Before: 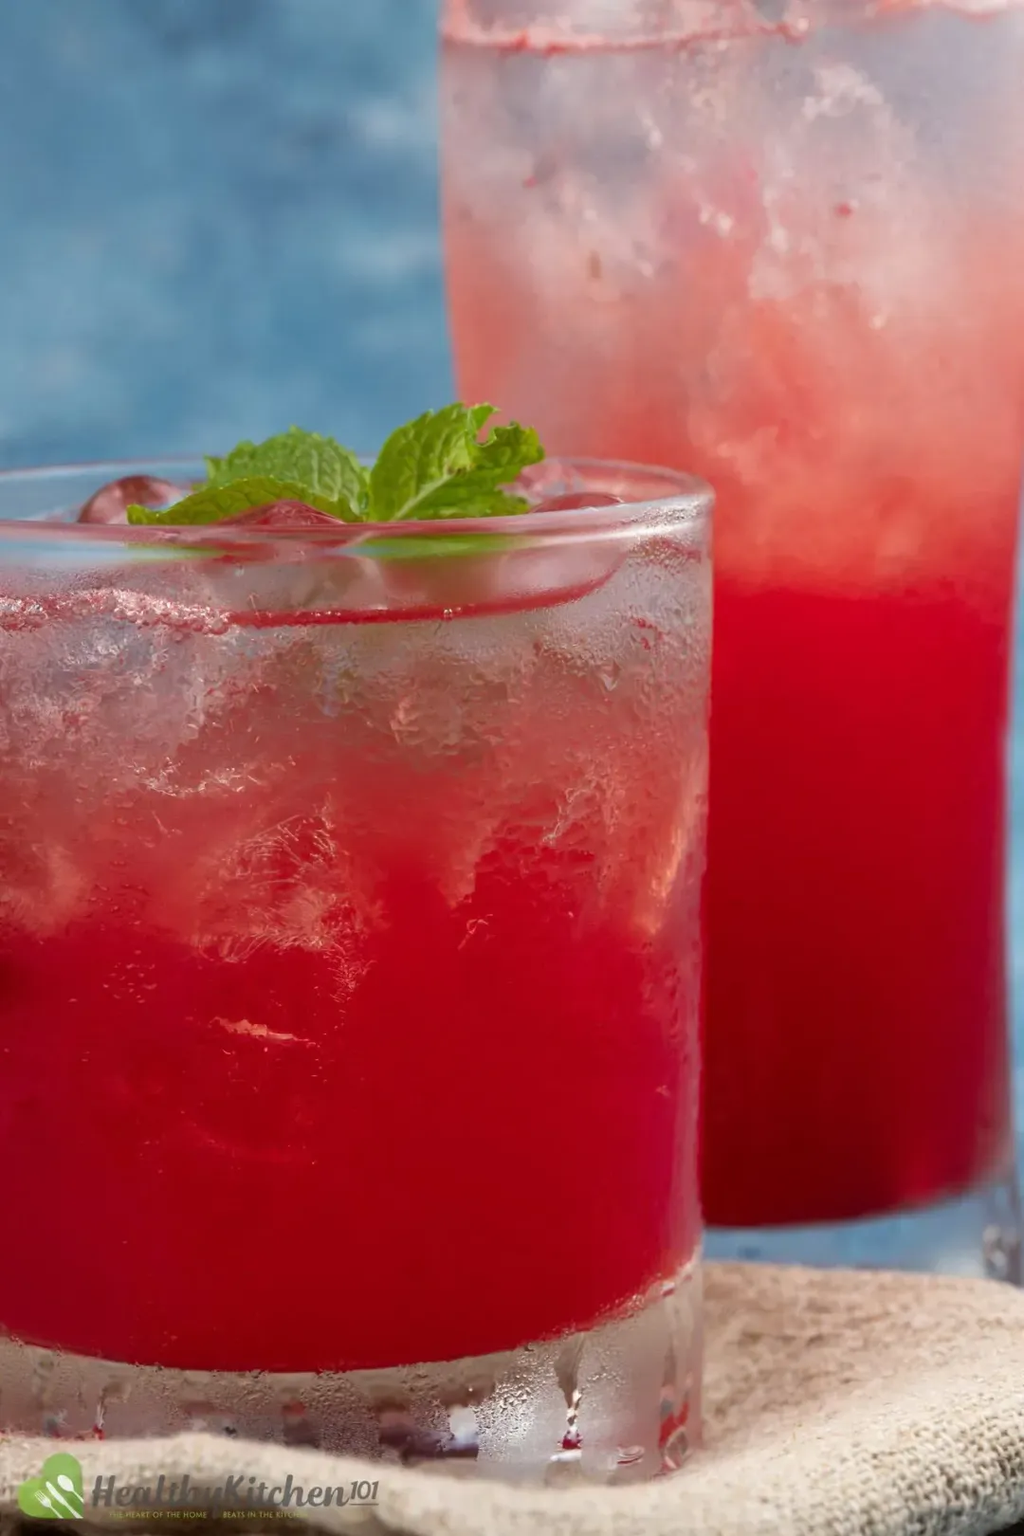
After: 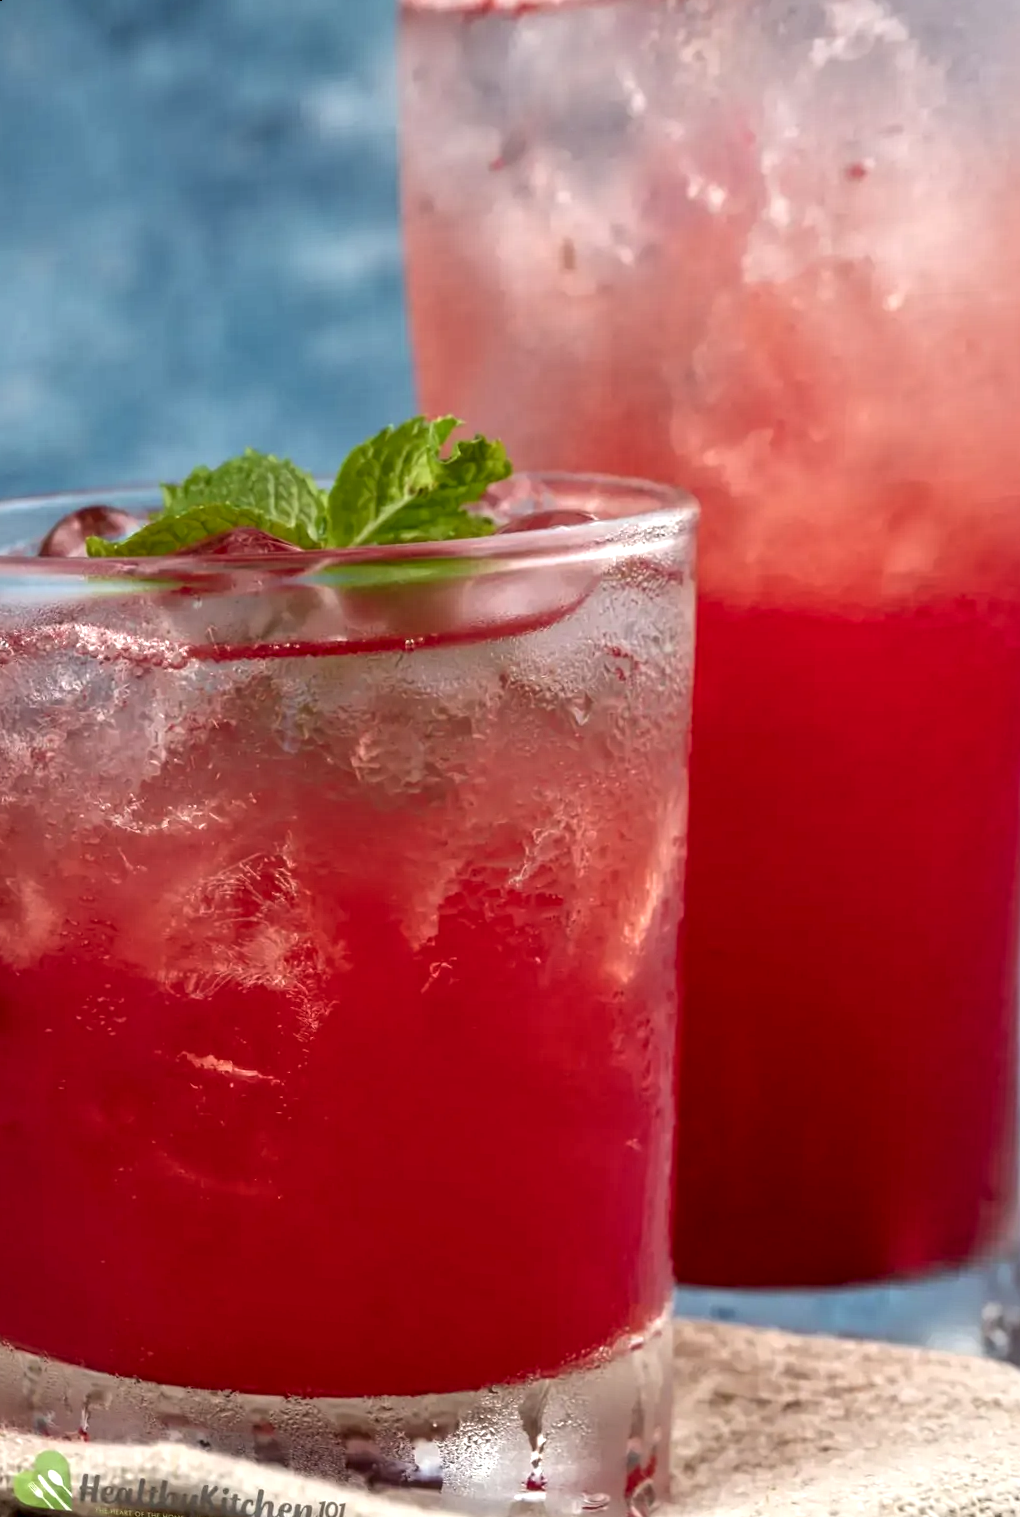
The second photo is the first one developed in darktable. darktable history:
local contrast: highlights 79%, shadows 56%, detail 175%, midtone range 0.428
rotate and perspective: rotation 0.062°, lens shift (vertical) 0.115, lens shift (horizontal) -0.133, crop left 0.047, crop right 0.94, crop top 0.061, crop bottom 0.94
tone equalizer: on, module defaults
